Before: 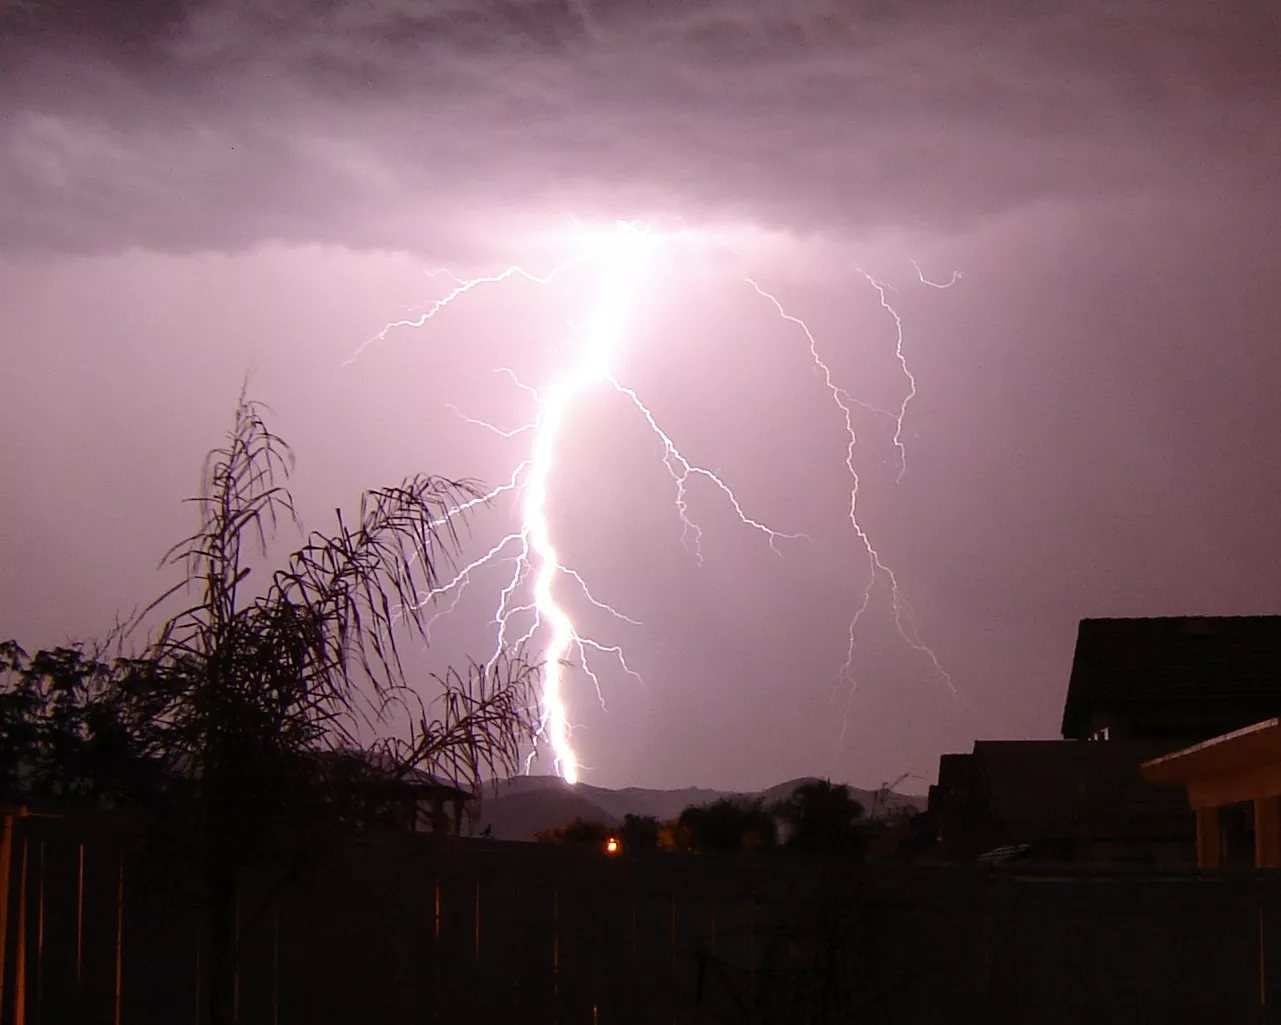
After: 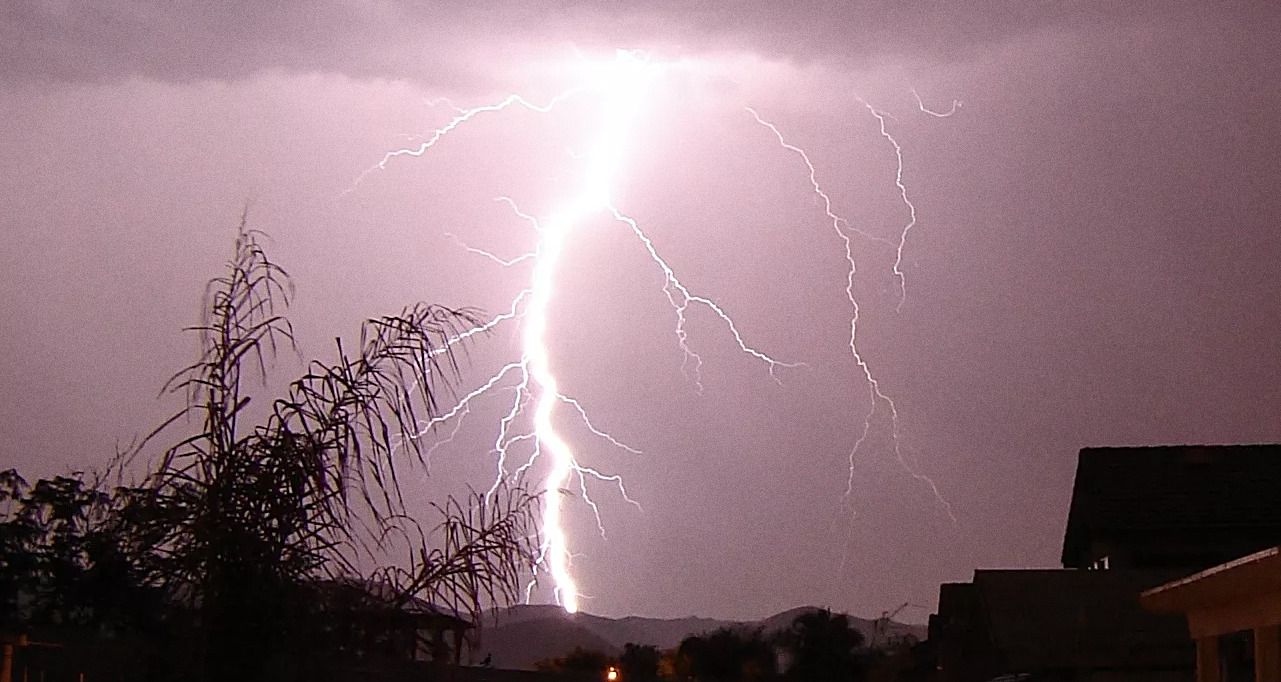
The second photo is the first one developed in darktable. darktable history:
sharpen: on, module defaults
grain: on, module defaults
color zones: curves: ch1 [(0, 0.469) (0.01, 0.469) (0.12, 0.446) (0.248, 0.469) (0.5, 0.5) (0.748, 0.5) (0.99, 0.469) (1, 0.469)]
crop: top 16.727%, bottom 16.727%
